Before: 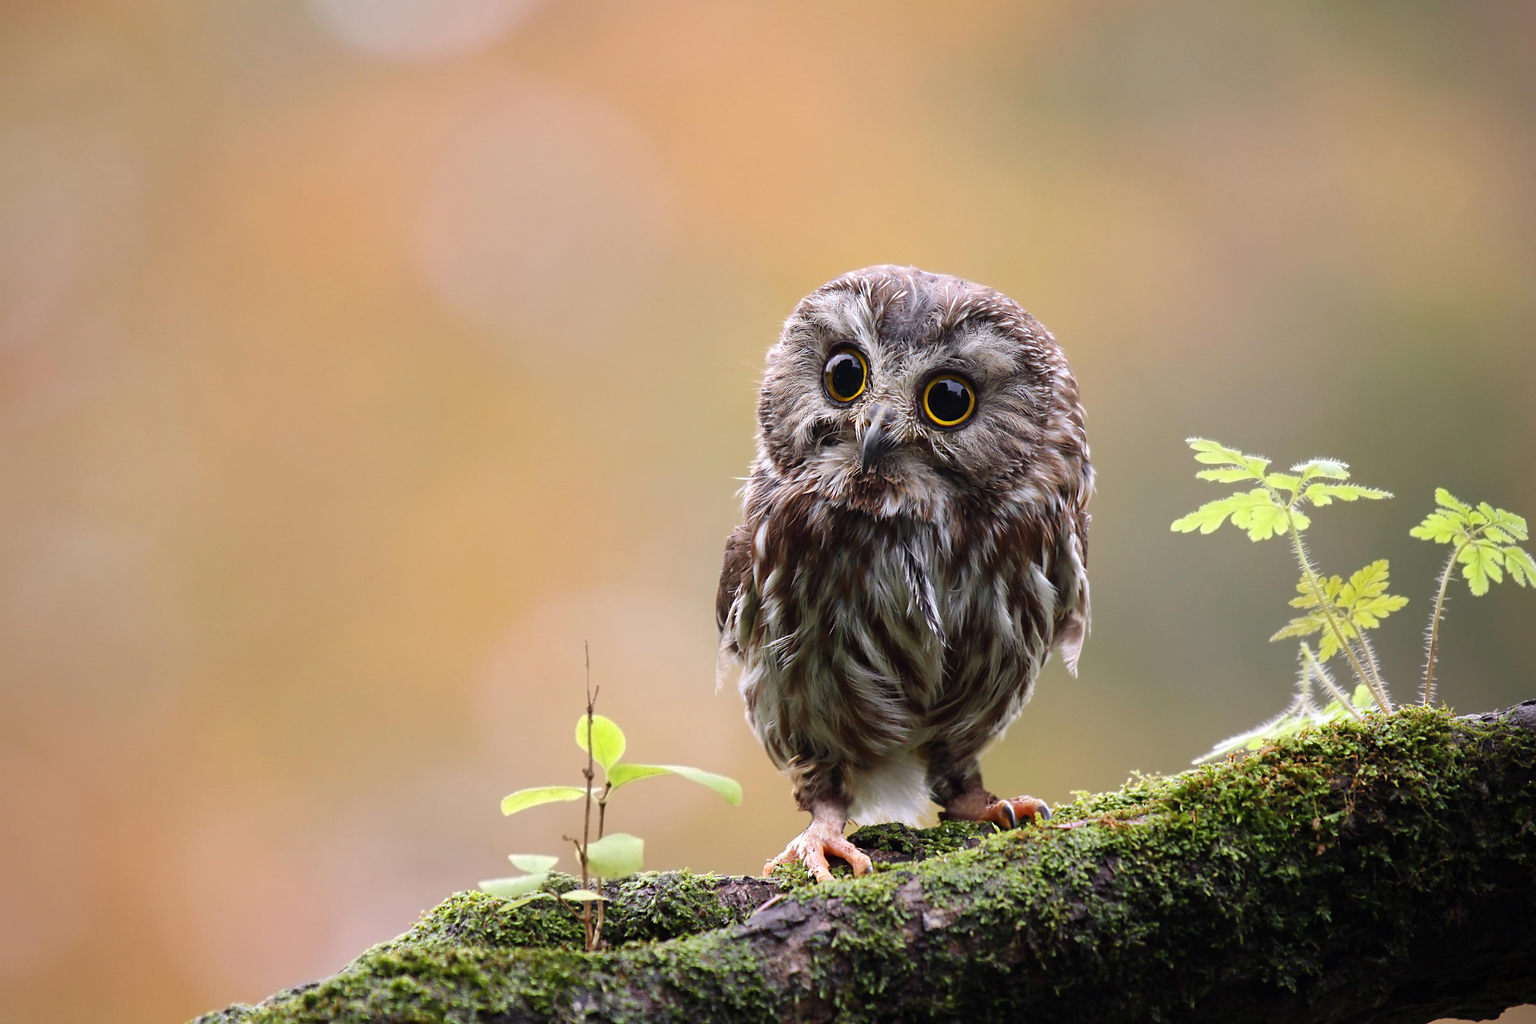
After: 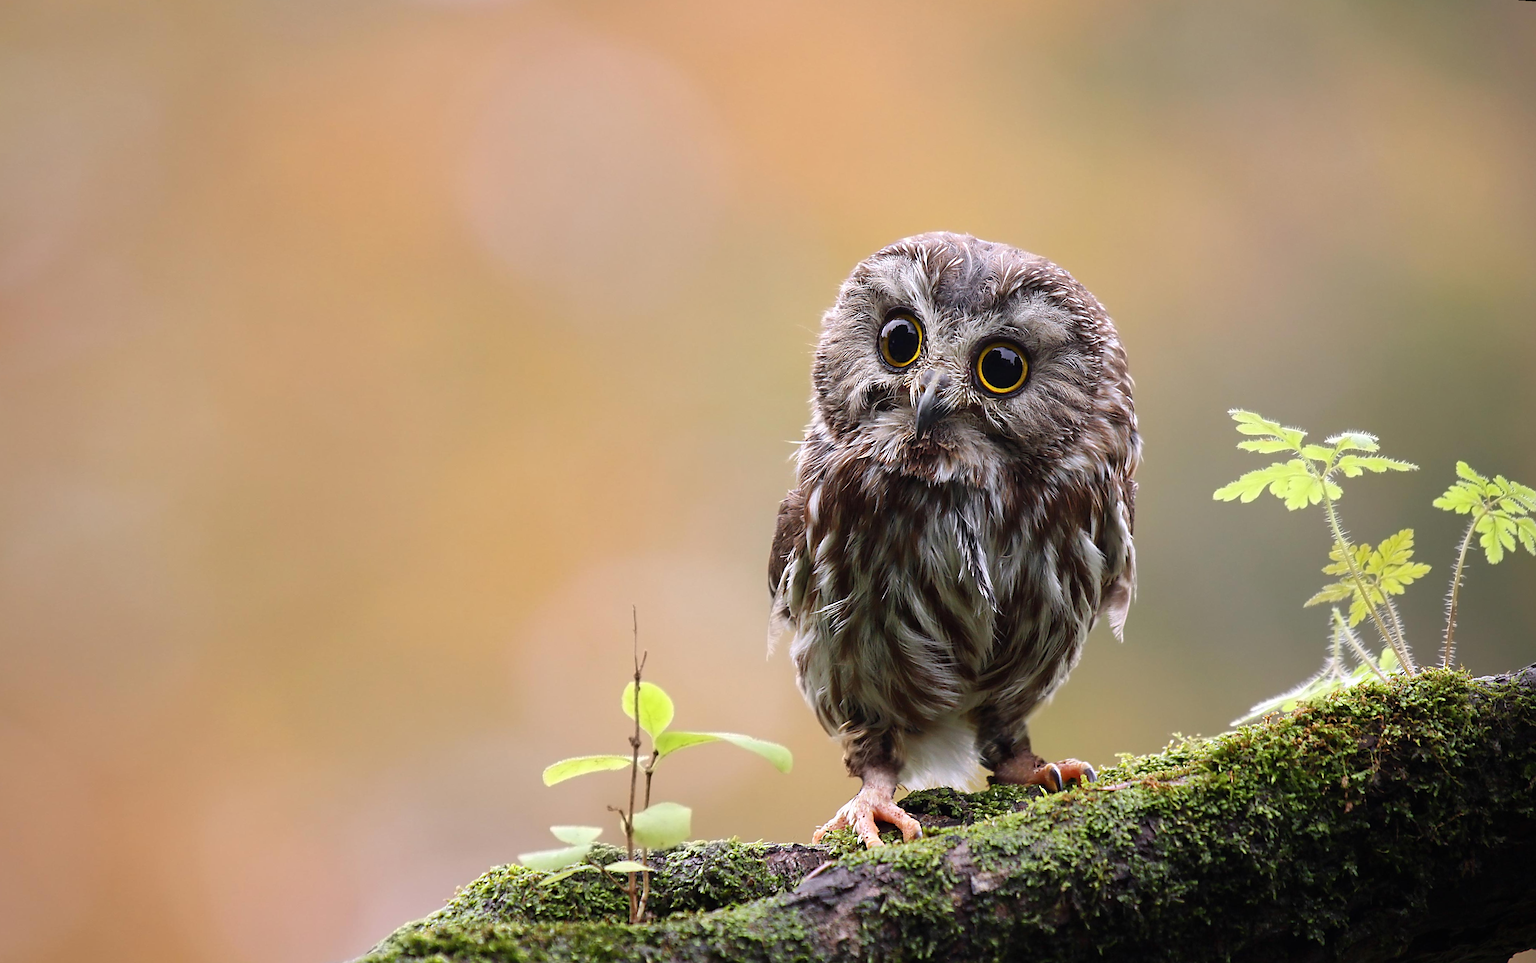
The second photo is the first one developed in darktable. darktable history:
rotate and perspective: rotation 0.679°, lens shift (horizontal) 0.136, crop left 0.009, crop right 0.991, crop top 0.078, crop bottom 0.95
sharpen: on, module defaults
